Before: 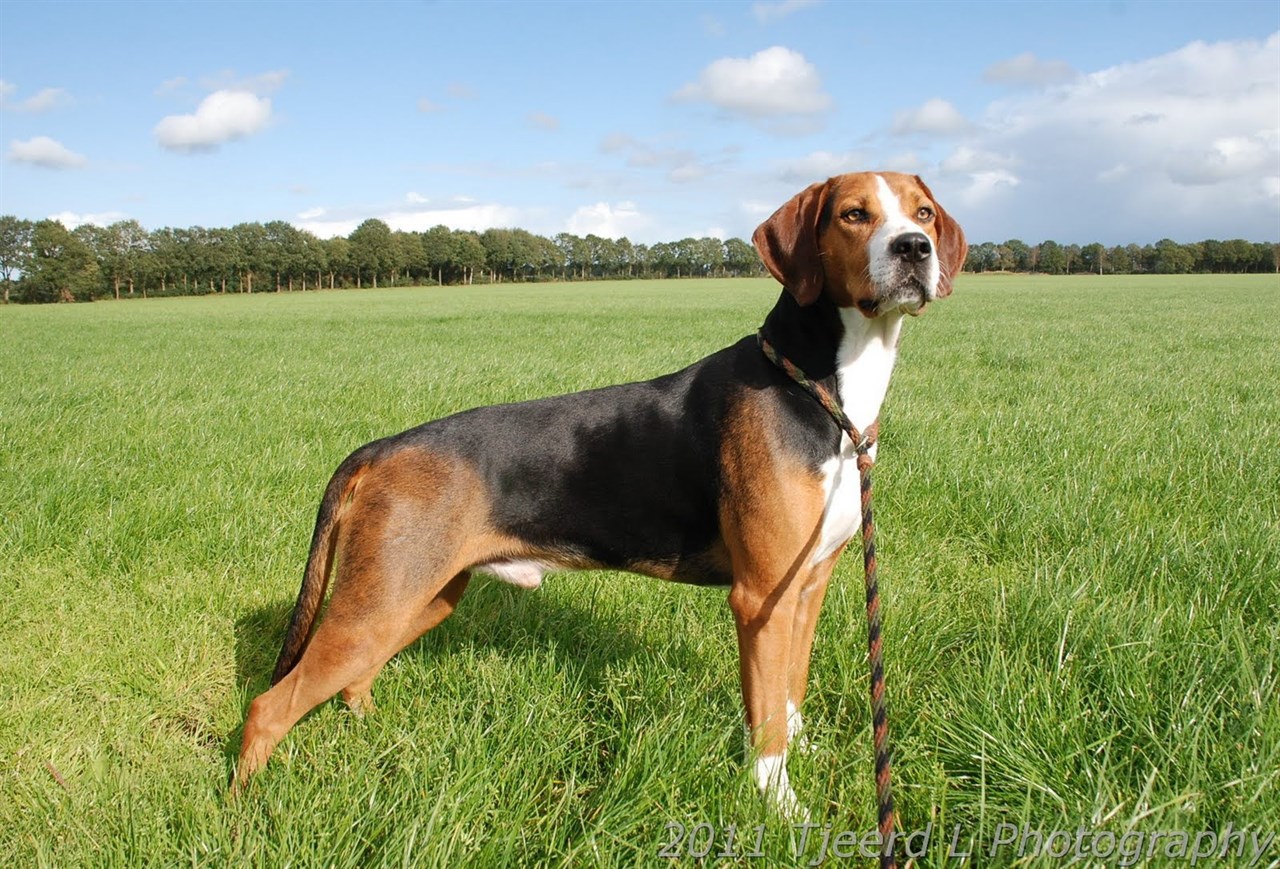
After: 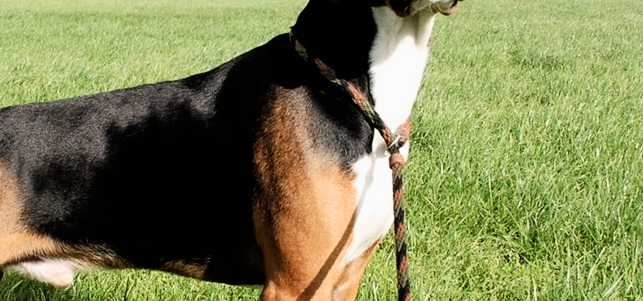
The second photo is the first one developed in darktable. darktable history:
levels: levels [0, 0.498, 0.996]
crop: left 36.607%, top 34.735%, right 13.146%, bottom 30.611%
filmic rgb: black relative exposure -5.42 EV, white relative exposure 2.85 EV, dynamic range scaling -37.73%, hardness 4, contrast 1.605, highlights saturation mix -0.93%
